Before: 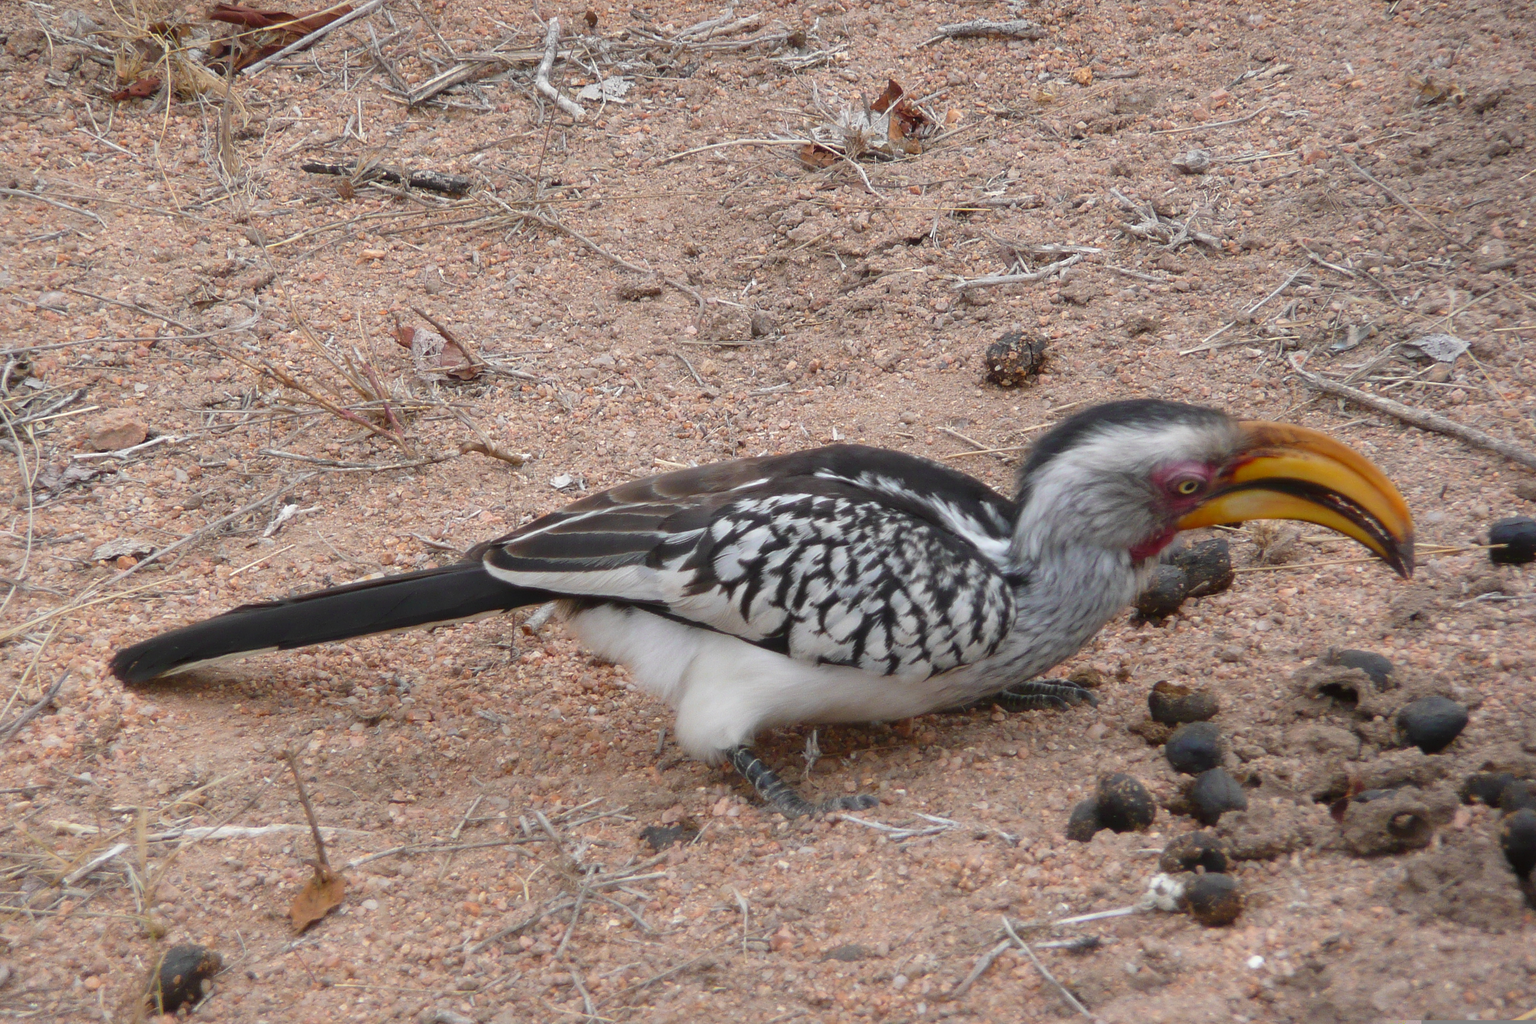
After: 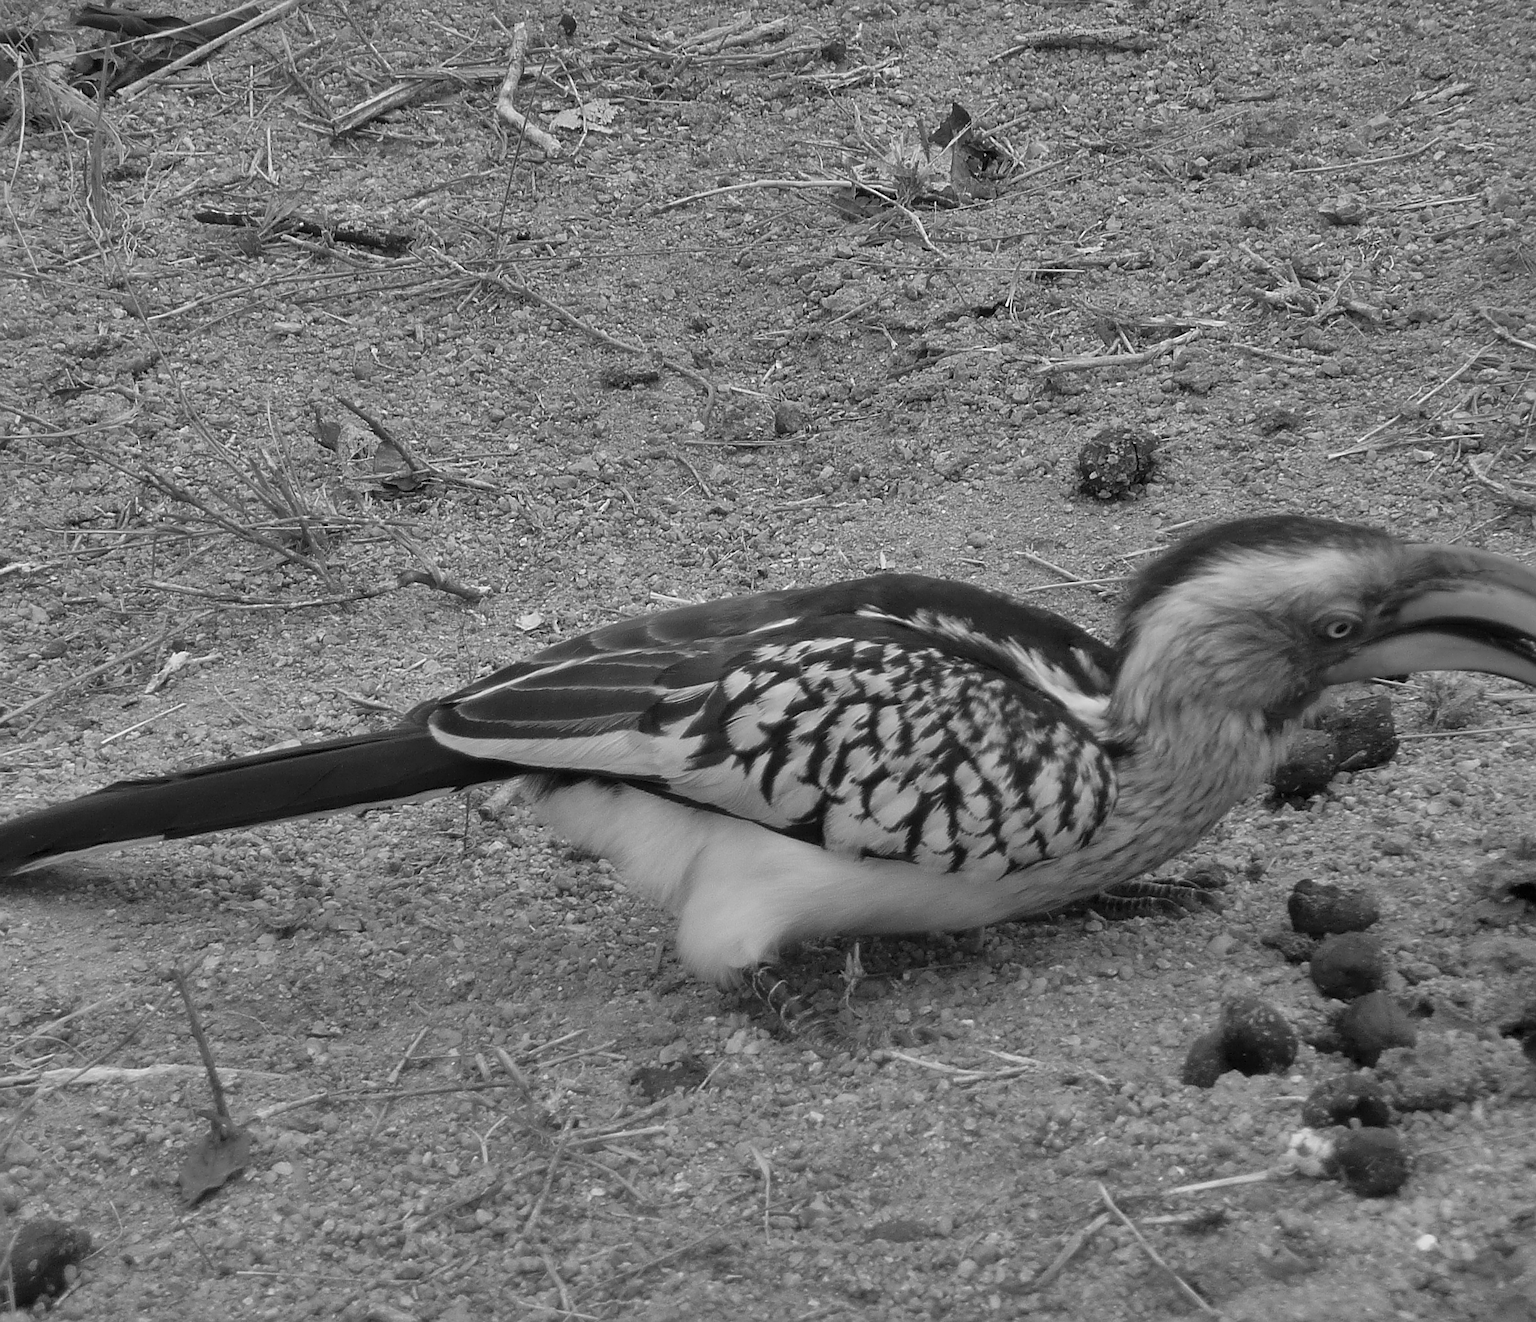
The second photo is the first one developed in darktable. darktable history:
monochrome: on, module defaults
shadows and highlights: shadows 80.73, white point adjustment -9.07, highlights -61.46, soften with gaussian
crop: left 9.88%, right 12.664%
exposure: black level correction 0.004, exposure 0.014 EV, compensate highlight preservation false
sharpen: on, module defaults
